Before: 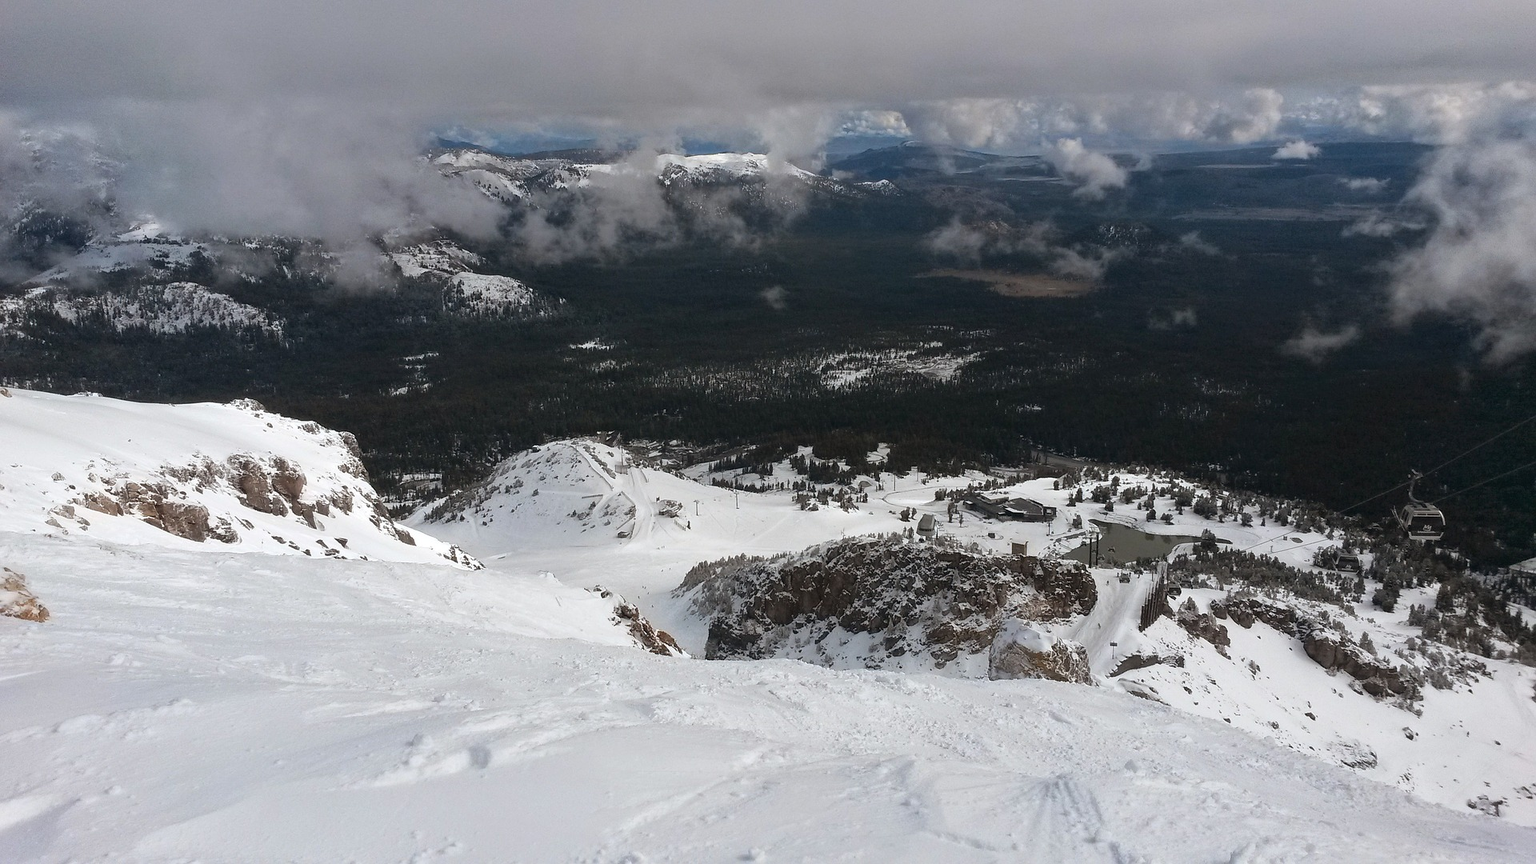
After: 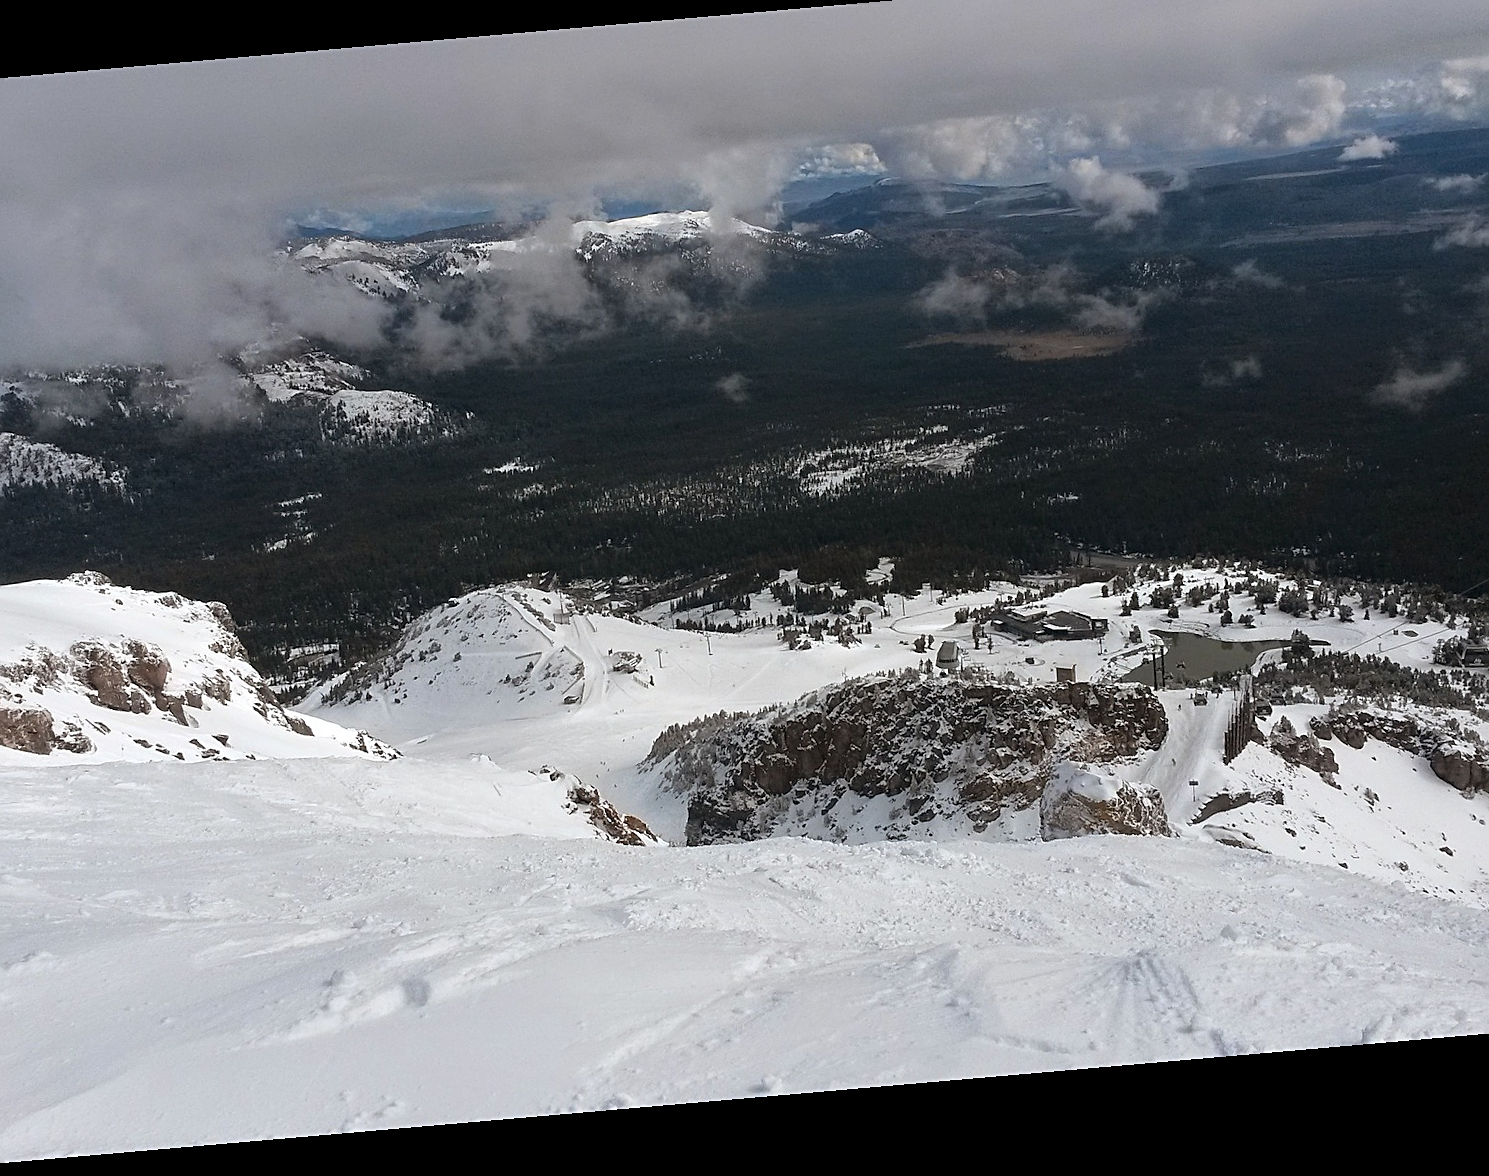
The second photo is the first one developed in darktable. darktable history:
crop and rotate: left 13.15%, top 5.251%, right 12.609%
sharpen: radius 1.967
rotate and perspective: rotation -4.98°, automatic cropping off
tone equalizer: on, module defaults
